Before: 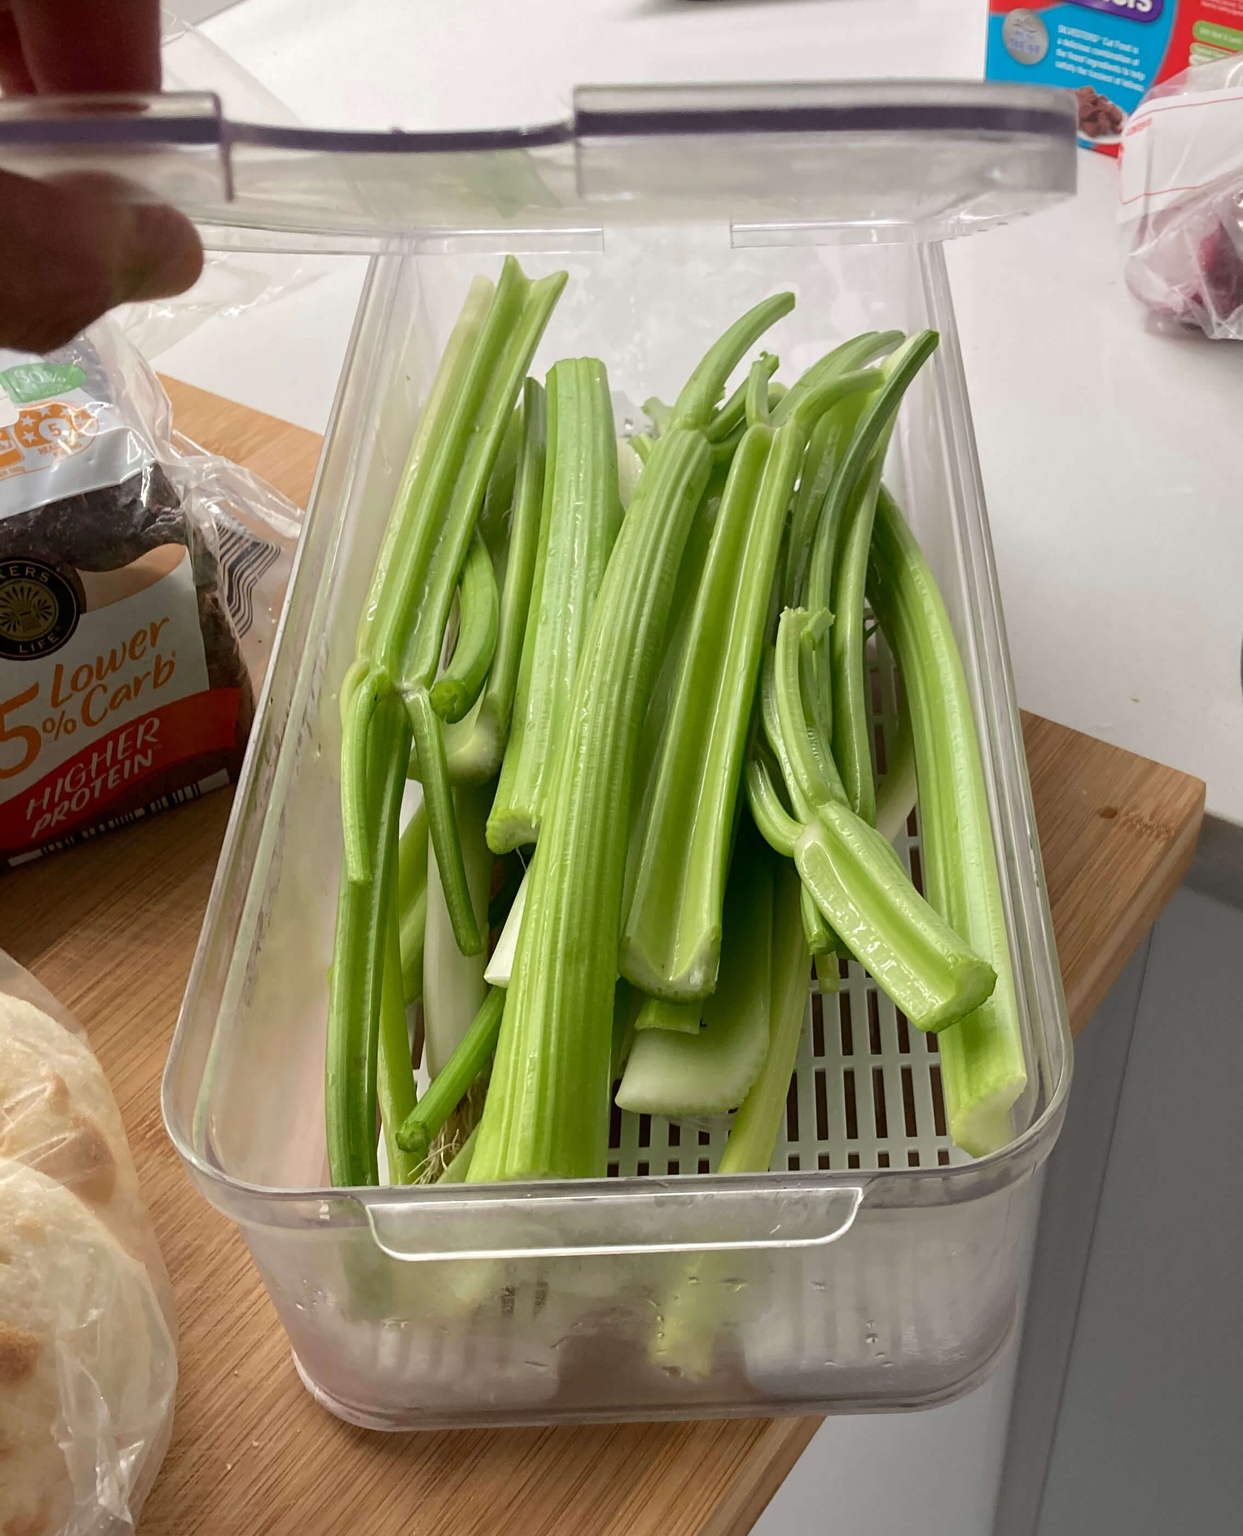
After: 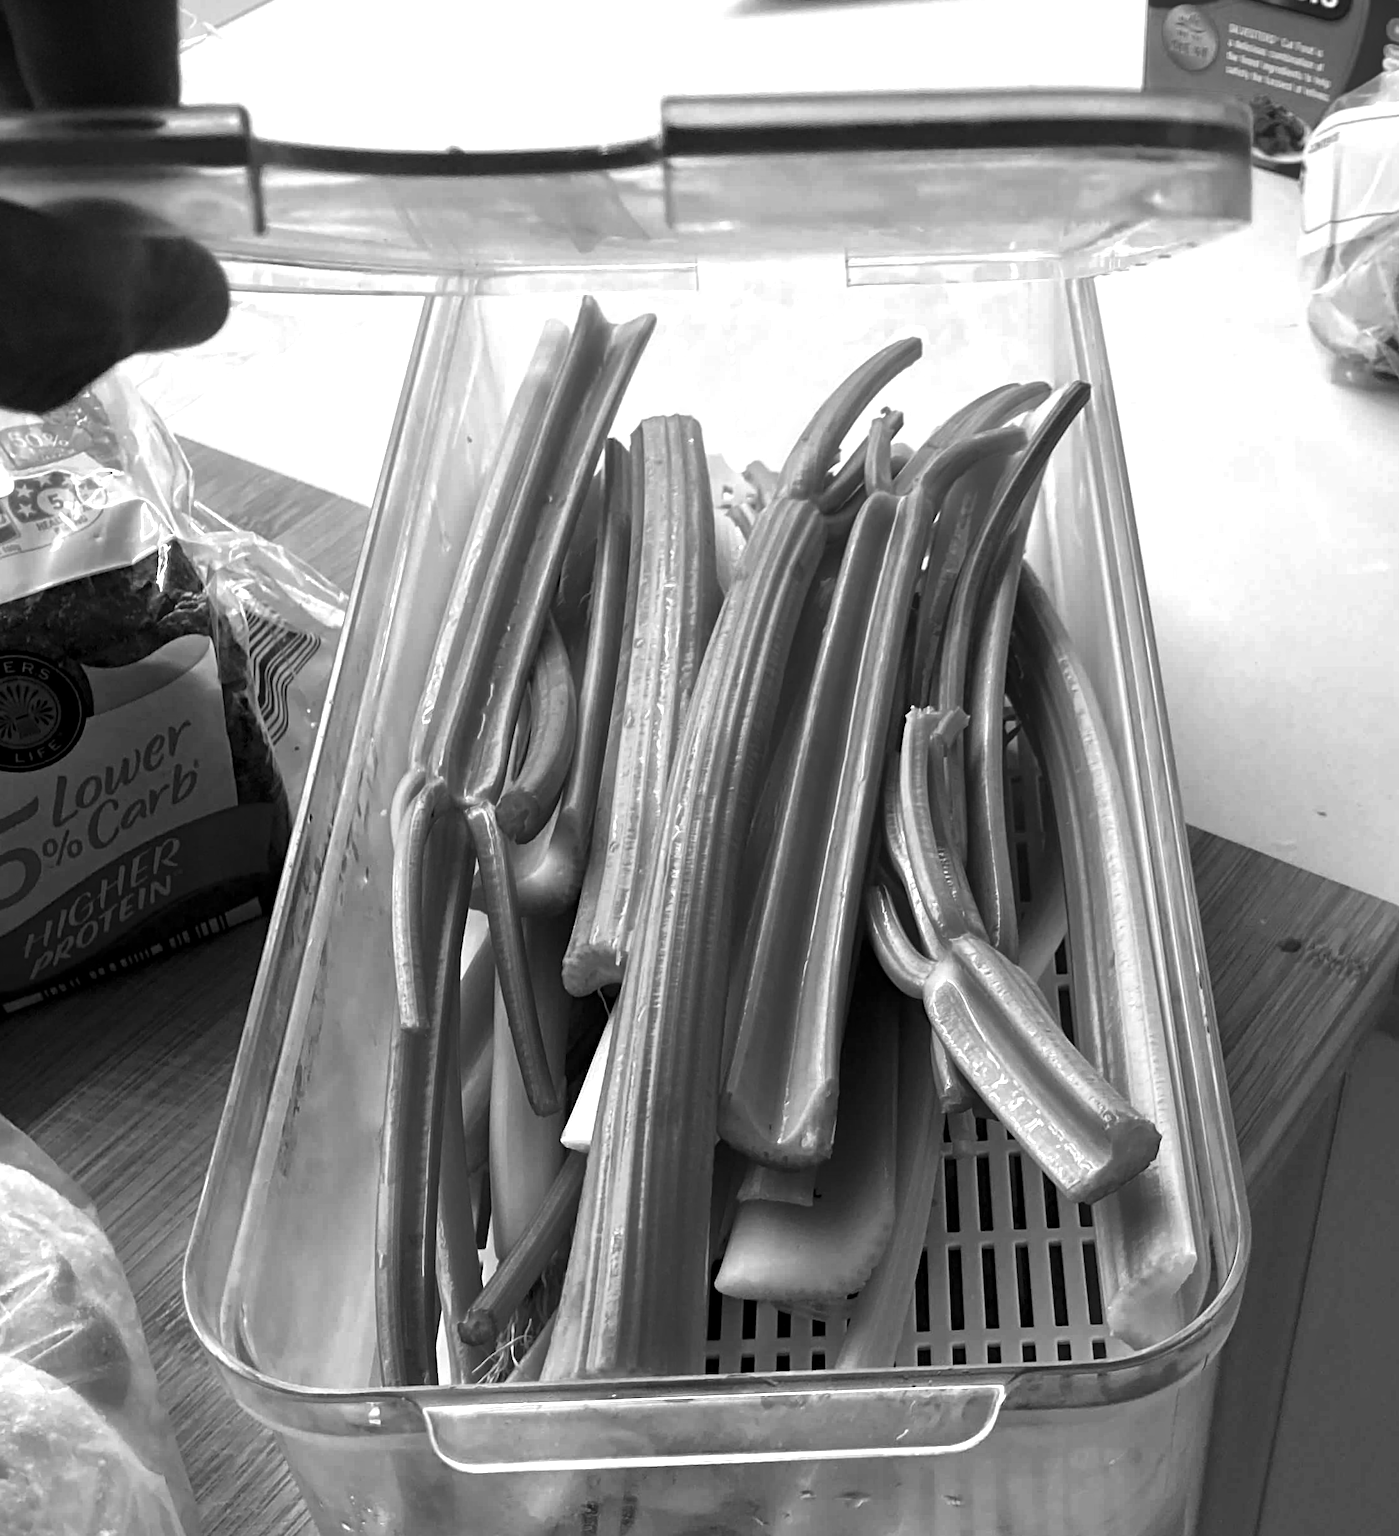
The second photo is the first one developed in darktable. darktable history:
haze removal: compatibility mode true, adaptive false
local contrast: mode bilateral grid, contrast 20, coarseness 50, detail 120%, midtone range 0.2
contrast brightness saturation: brightness -0.2, saturation 0.08
monochrome: a 0, b 0, size 0.5, highlights 0.57
crop and rotate: angle 0.2°, left 0.275%, right 3.127%, bottom 14.18%
exposure: exposure 0.6 EV, compensate highlight preservation false
